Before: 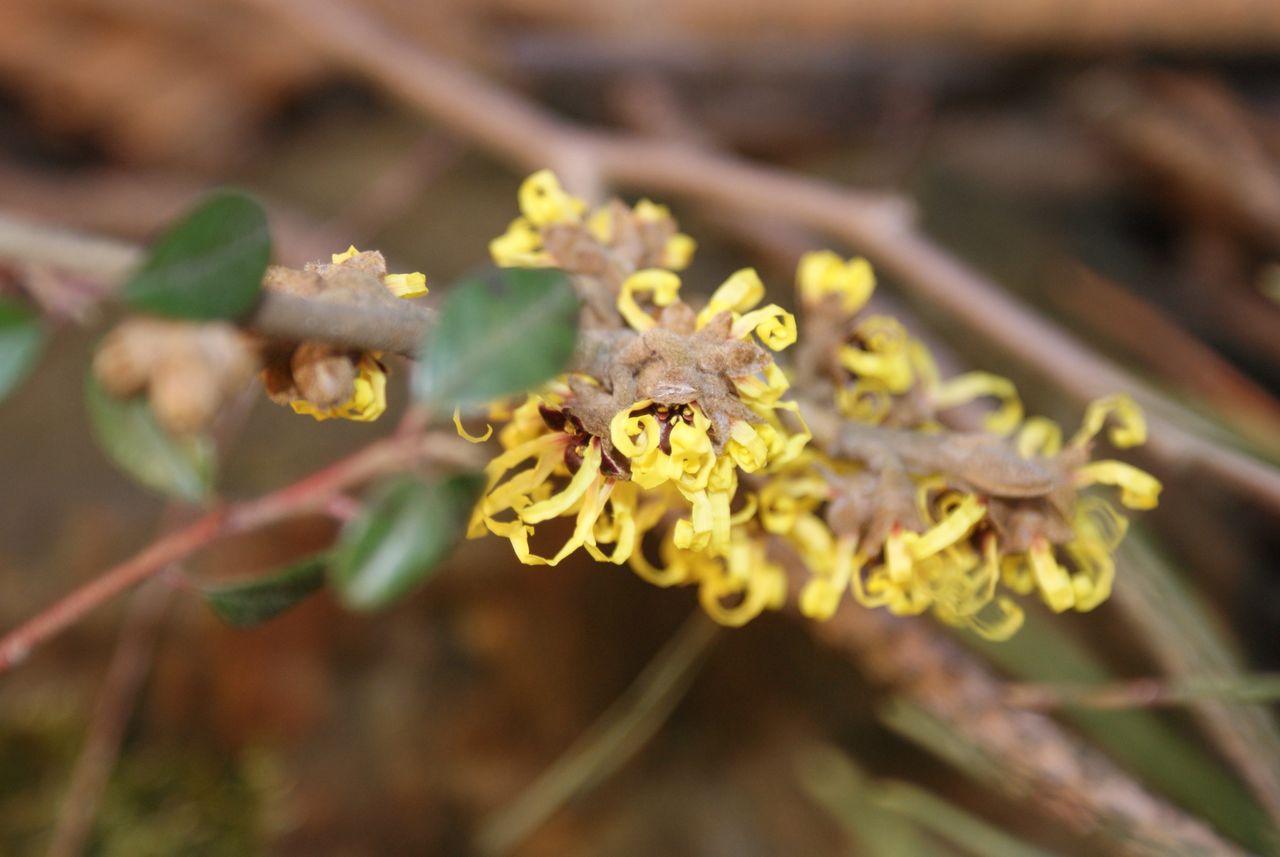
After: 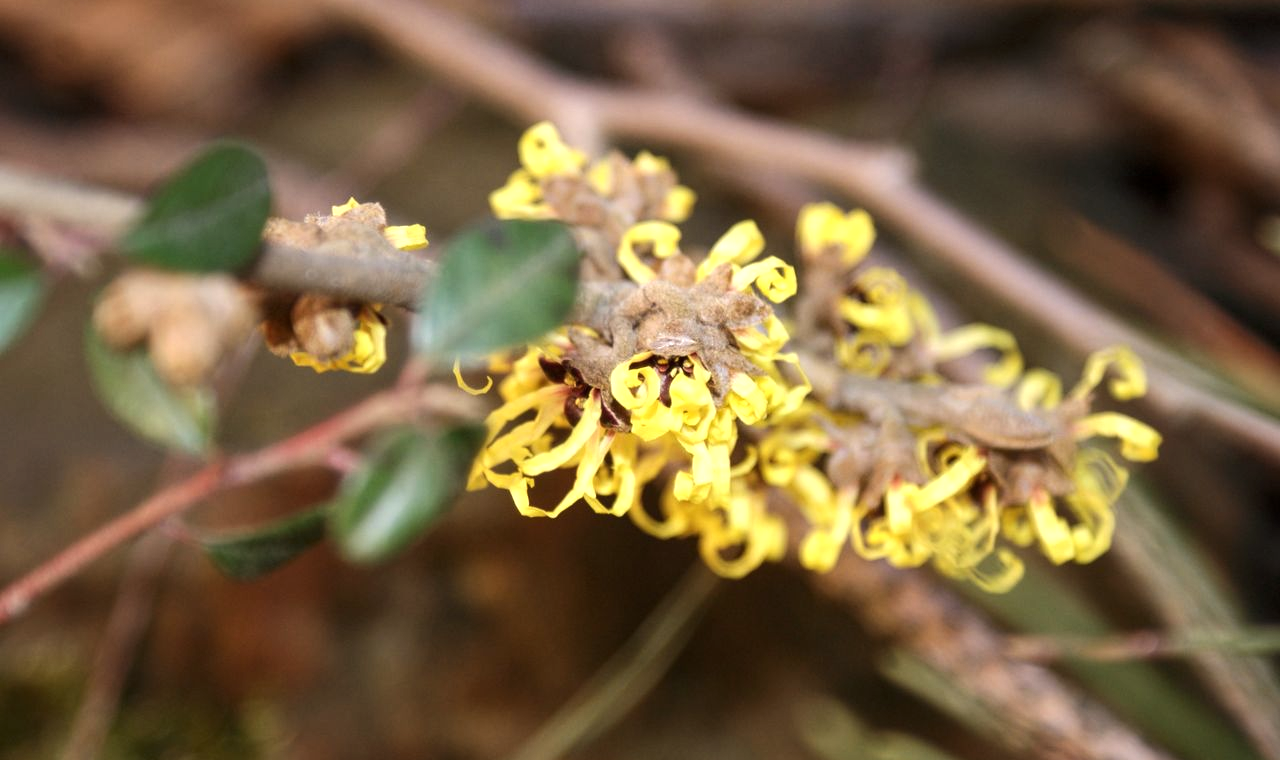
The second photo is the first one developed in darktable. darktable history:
local contrast: highlights 100%, shadows 100%, detail 120%, midtone range 0.2
tone equalizer: -8 EV -0.417 EV, -7 EV -0.389 EV, -6 EV -0.333 EV, -5 EV -0.222 EV, -3 EV 0.222 EV, -2 EV 0.333 EV, -1 EV 0.389 EV, +0 EV 0.417 EV, edges refinement/feathering 500, mask exposure compensation -1.57 EV, preserve details no
crop and rotate: top 5.609%, bottom 5.609%
